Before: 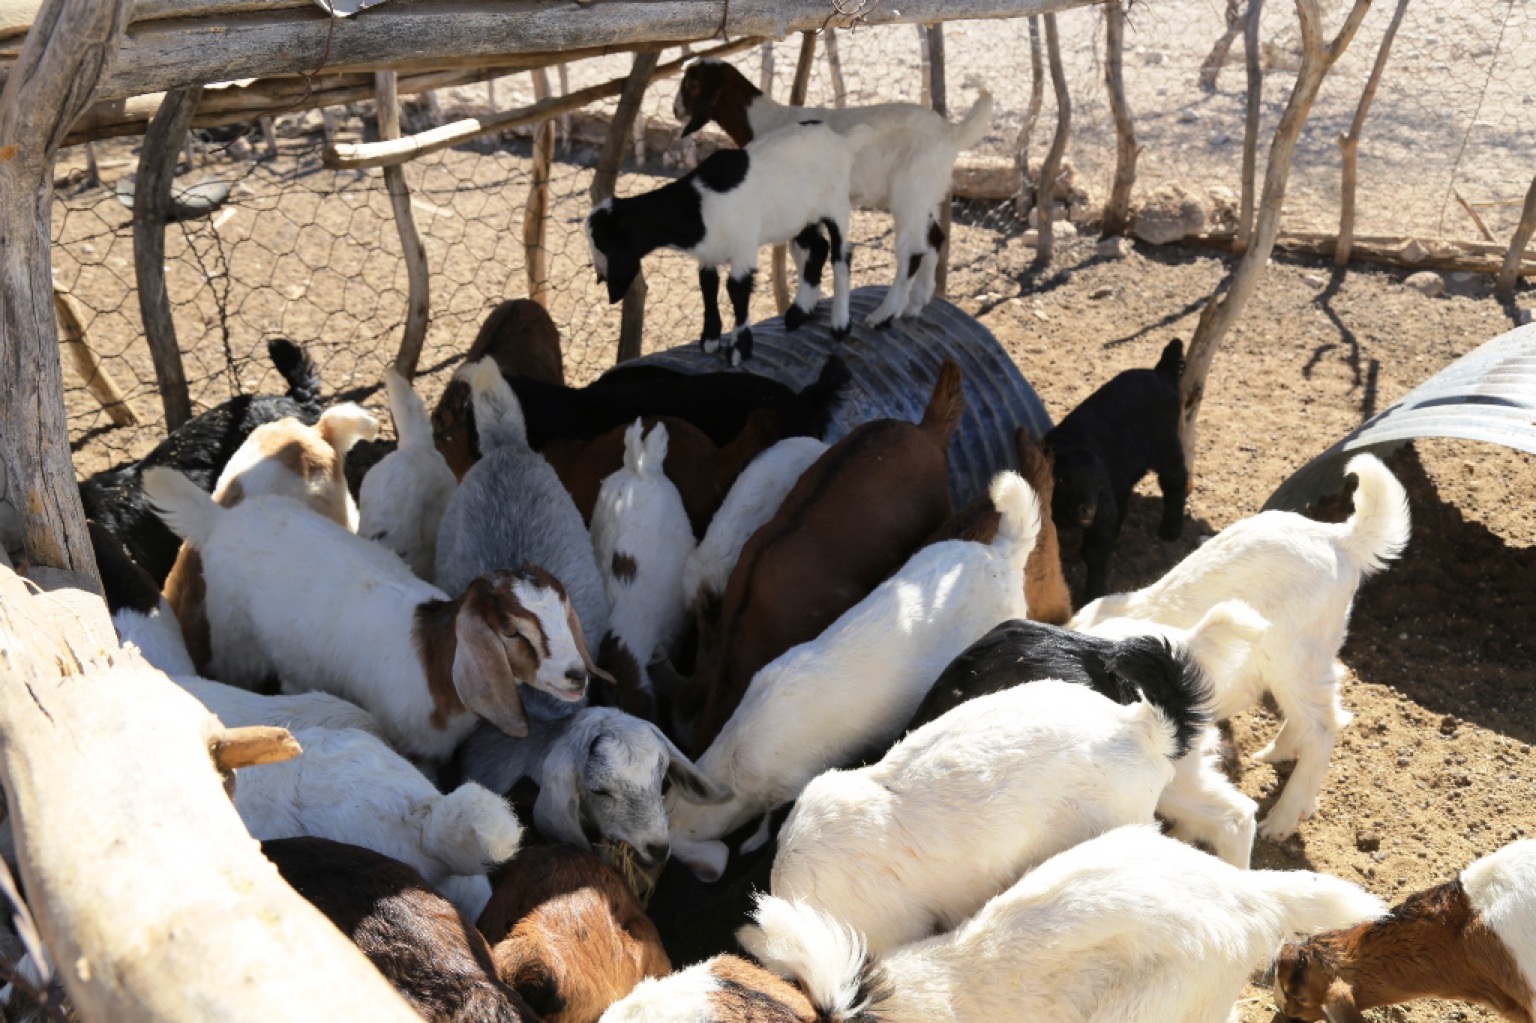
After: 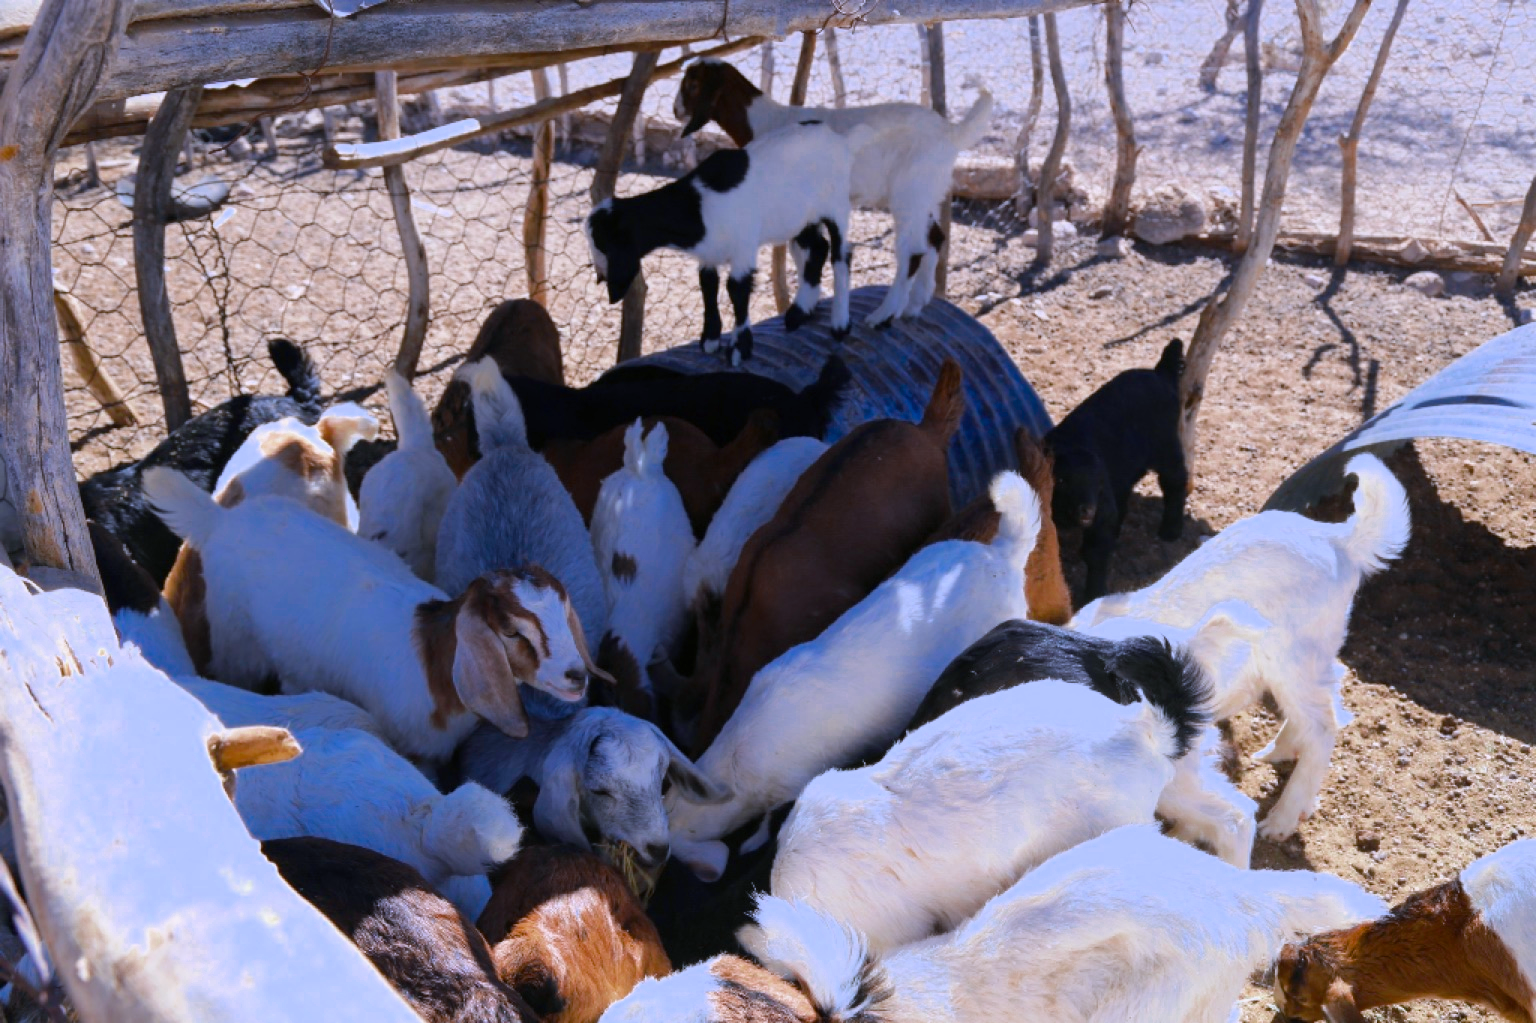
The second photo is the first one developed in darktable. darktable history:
color calibration: illuminant as shot in camera, x 0.379, y 0.396, temperature 4138.76 K
color zones: curves: ch0 [(0, 0.5) (0.125, 0.4) (0.25, 0.5) (0.375, 0.4) (0.5, 0.4) (0.625, 0.35) (0.75, 0.35) (0.875, 0.5)]; ch1 [(0, 0.35) (0.125, 0.45) (0.25, 0.35) (0.375, 0.35) (0.5, 0.35) (0.625, 0.35) (0.75, 0.45) (0.875, 0.35)]; ch2 [(0, 0.6) (0.125, 0.5) (0.25, 0.5) (0.375, 0.6) (0.5, 0.6) (0.625, 0.5) (0.75, 0.5) (0.875, 0.5)]
color balance rgb: linear chroma grading › global chroma 23.15%, perceptual saturation grading › global saturation 28.7%, perceptual saturation grading › mid-tones 12.04%, perceptual saturation grading › shadows 10.19%, global vibrance 22.22%
